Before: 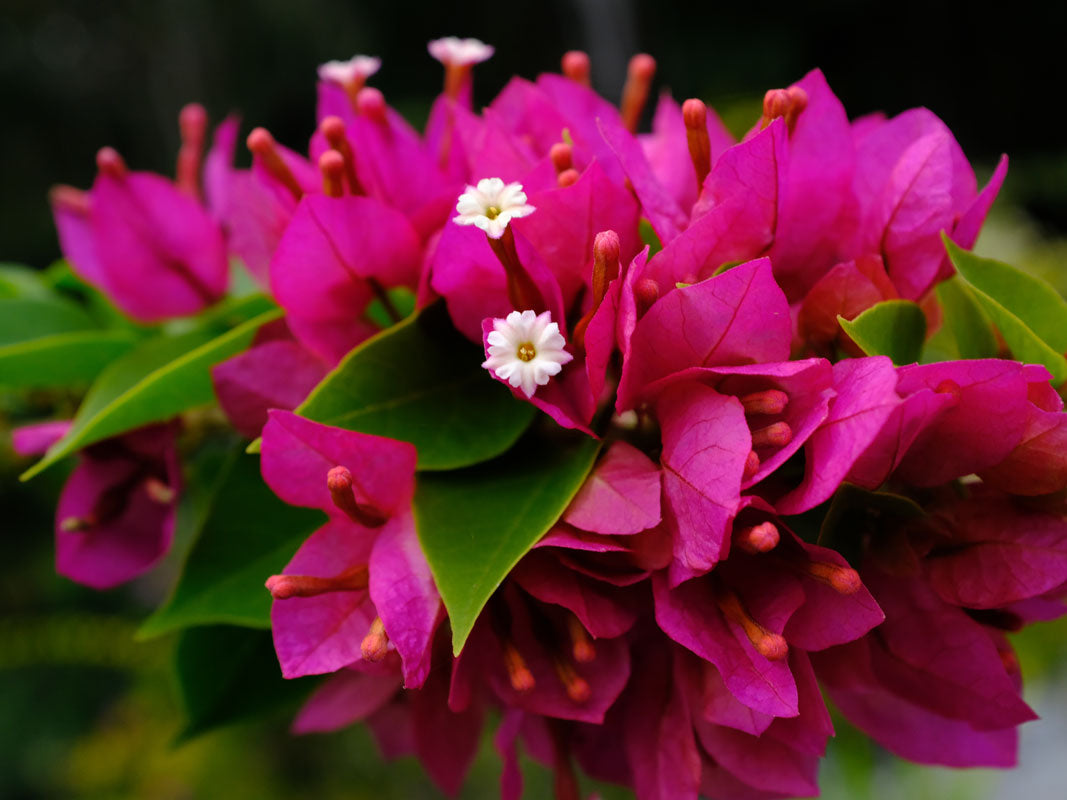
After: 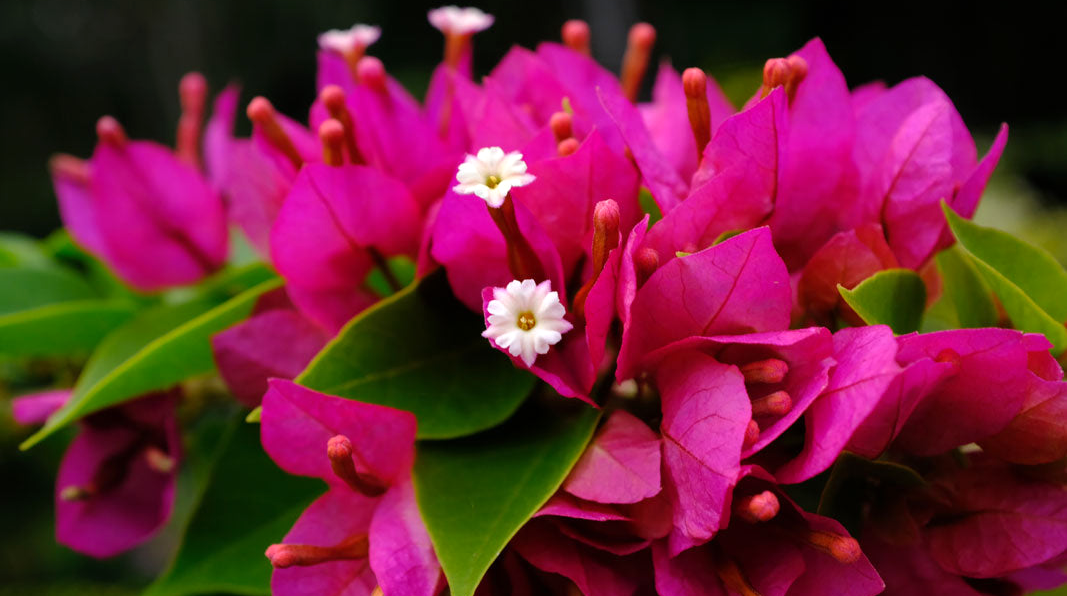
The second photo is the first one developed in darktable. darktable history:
crop: top 3.907%, bottom 21.554%
levels: mode automatic, white 99.89%
